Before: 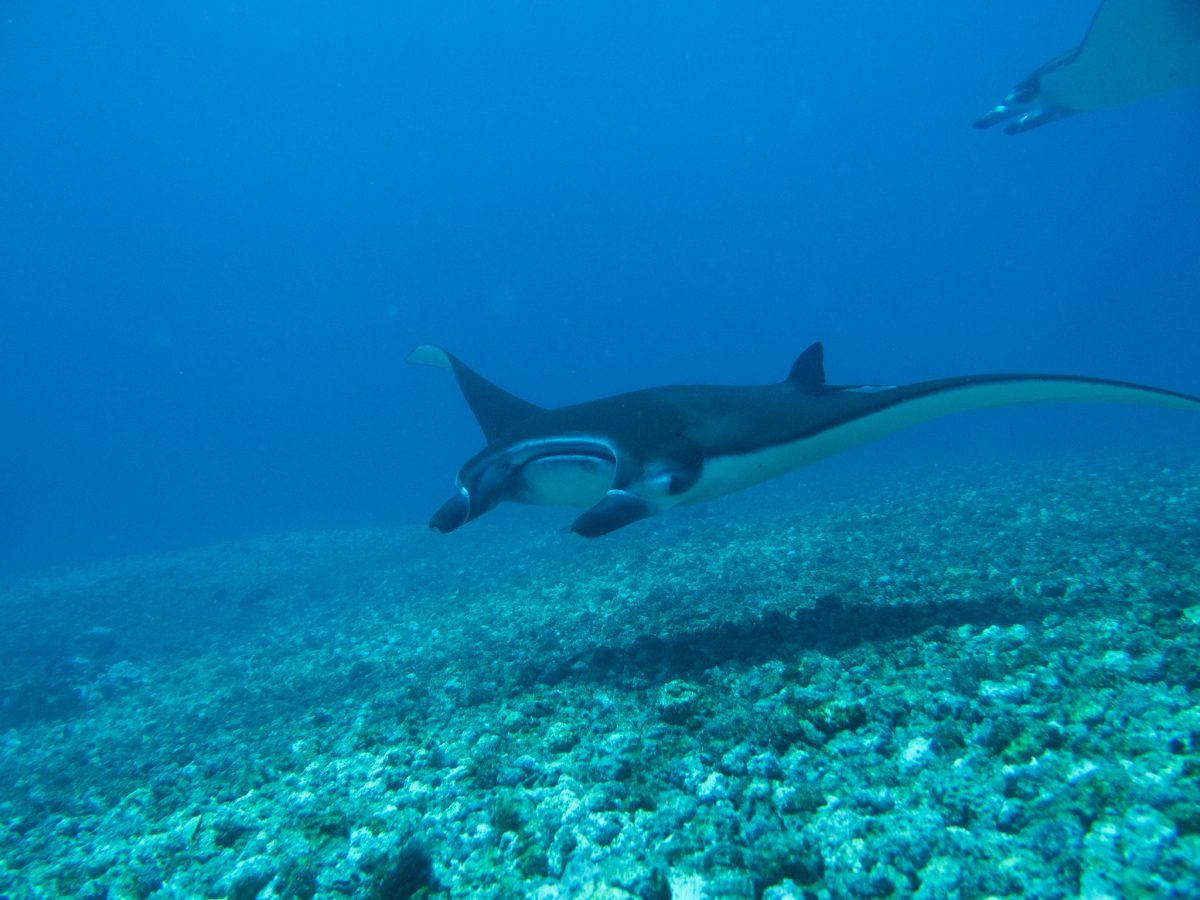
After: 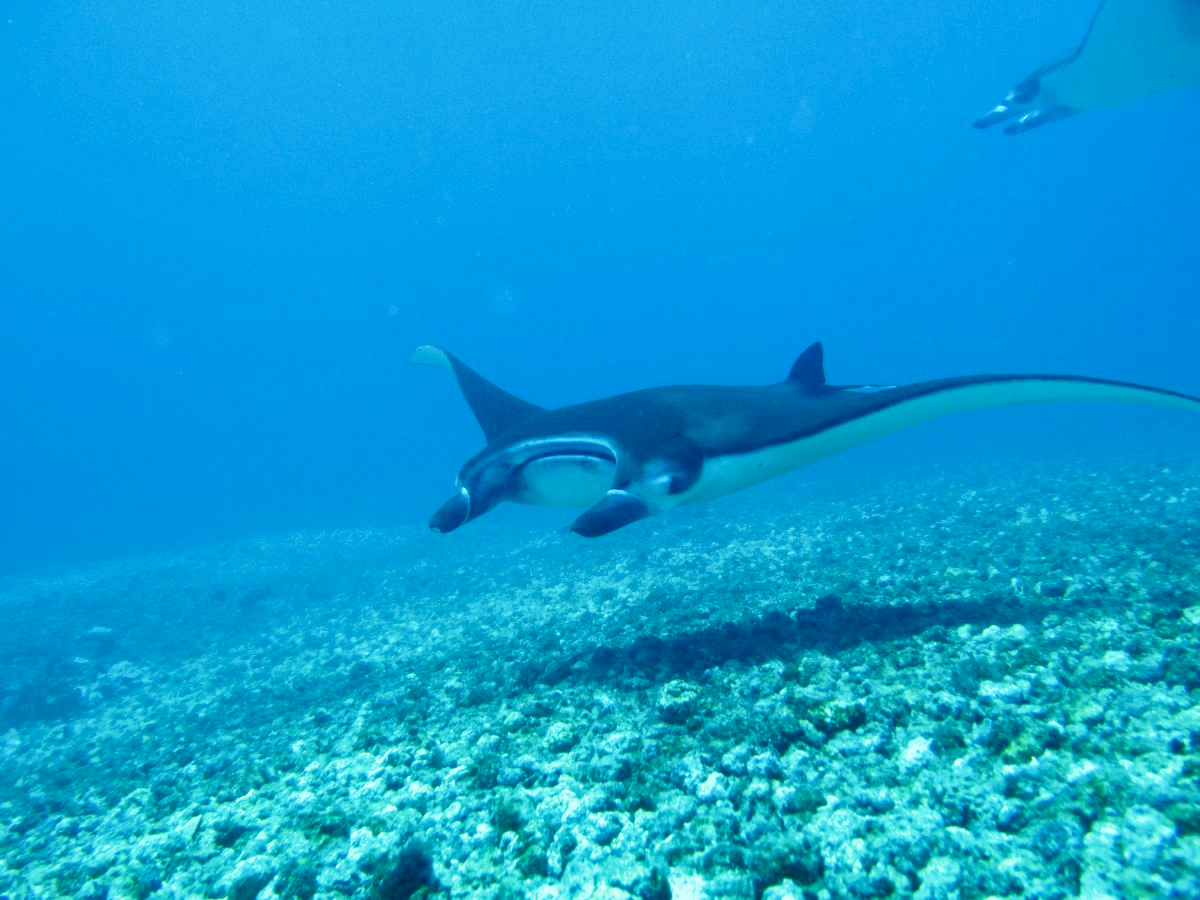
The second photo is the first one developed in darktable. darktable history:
base curve: curves: ch0 [(0, 0) (0.028, 0.03) (0.121, 0.232) (0.46, 0.748) (0.859, 0.968) (1, 1)], preserve colors none
shadows and highlights: soften with gaussian
